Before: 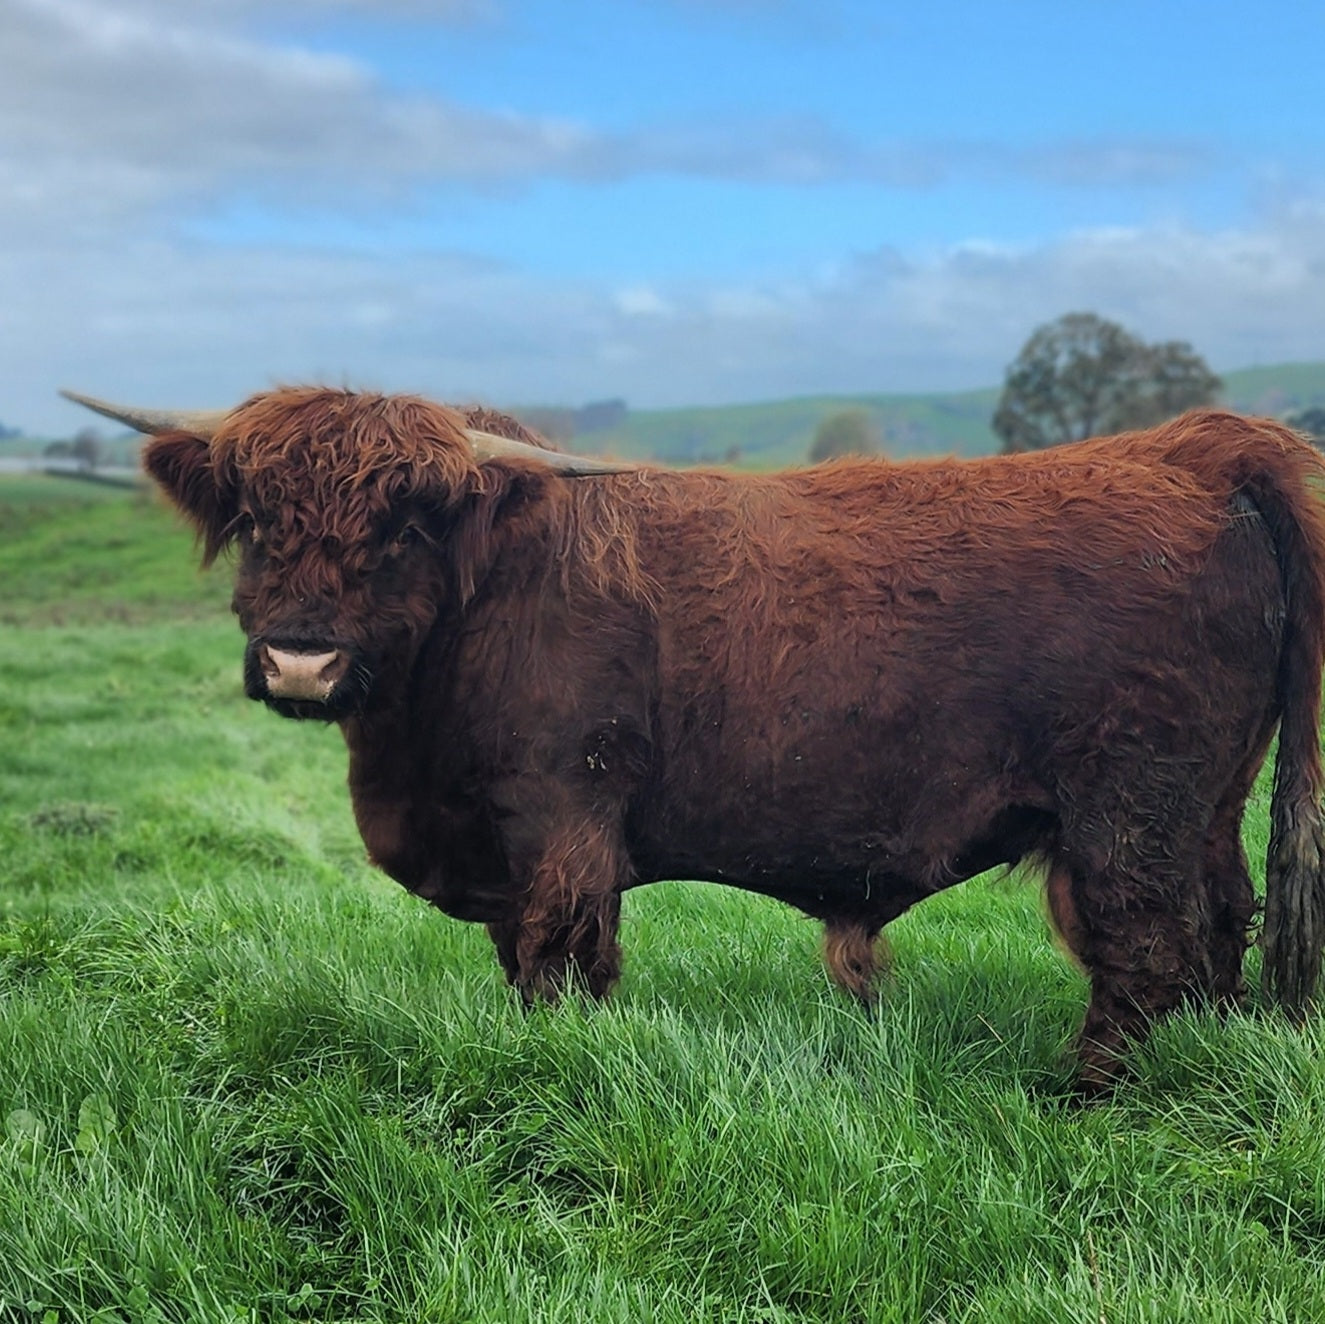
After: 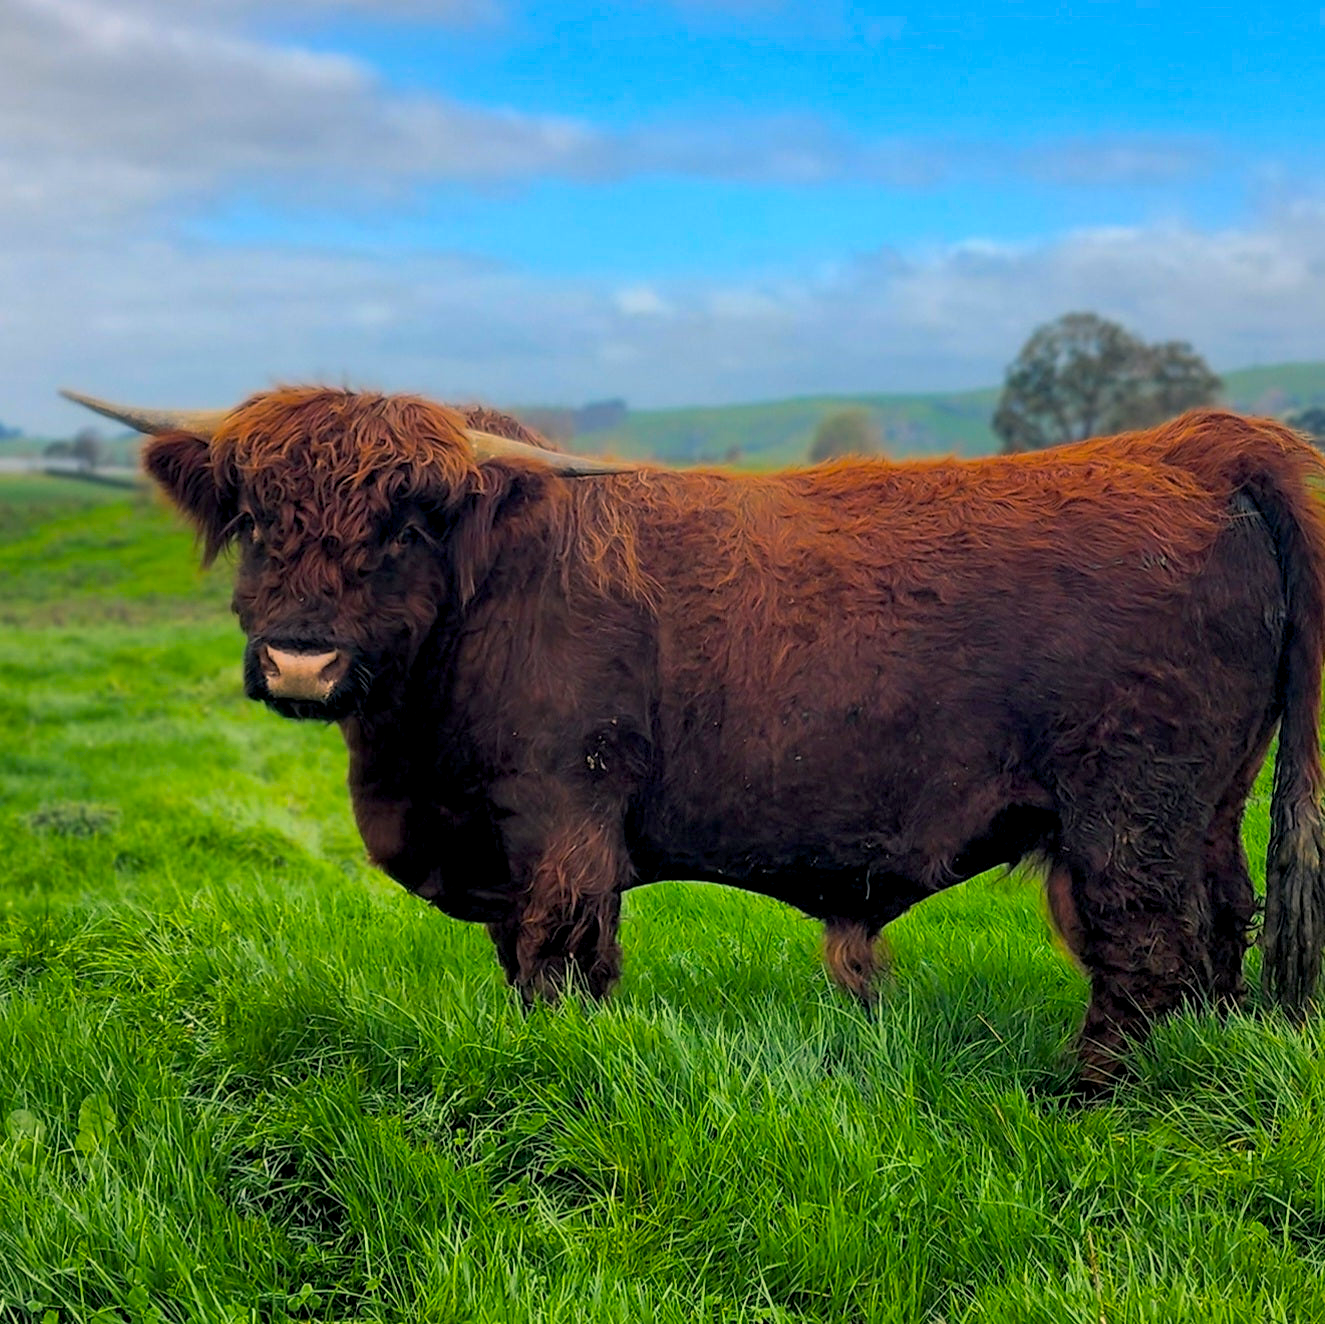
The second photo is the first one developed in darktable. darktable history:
color balance rgb: highlights gain › chroma 3.025%, highlights gain › hue 60.06°, global offset › luminance -0.837%, perceptual saturation grading › global saturation 61.485%, perceptual saturation grading › highlights 20.793%, perceptual saturation grading › shadows -49.236%
